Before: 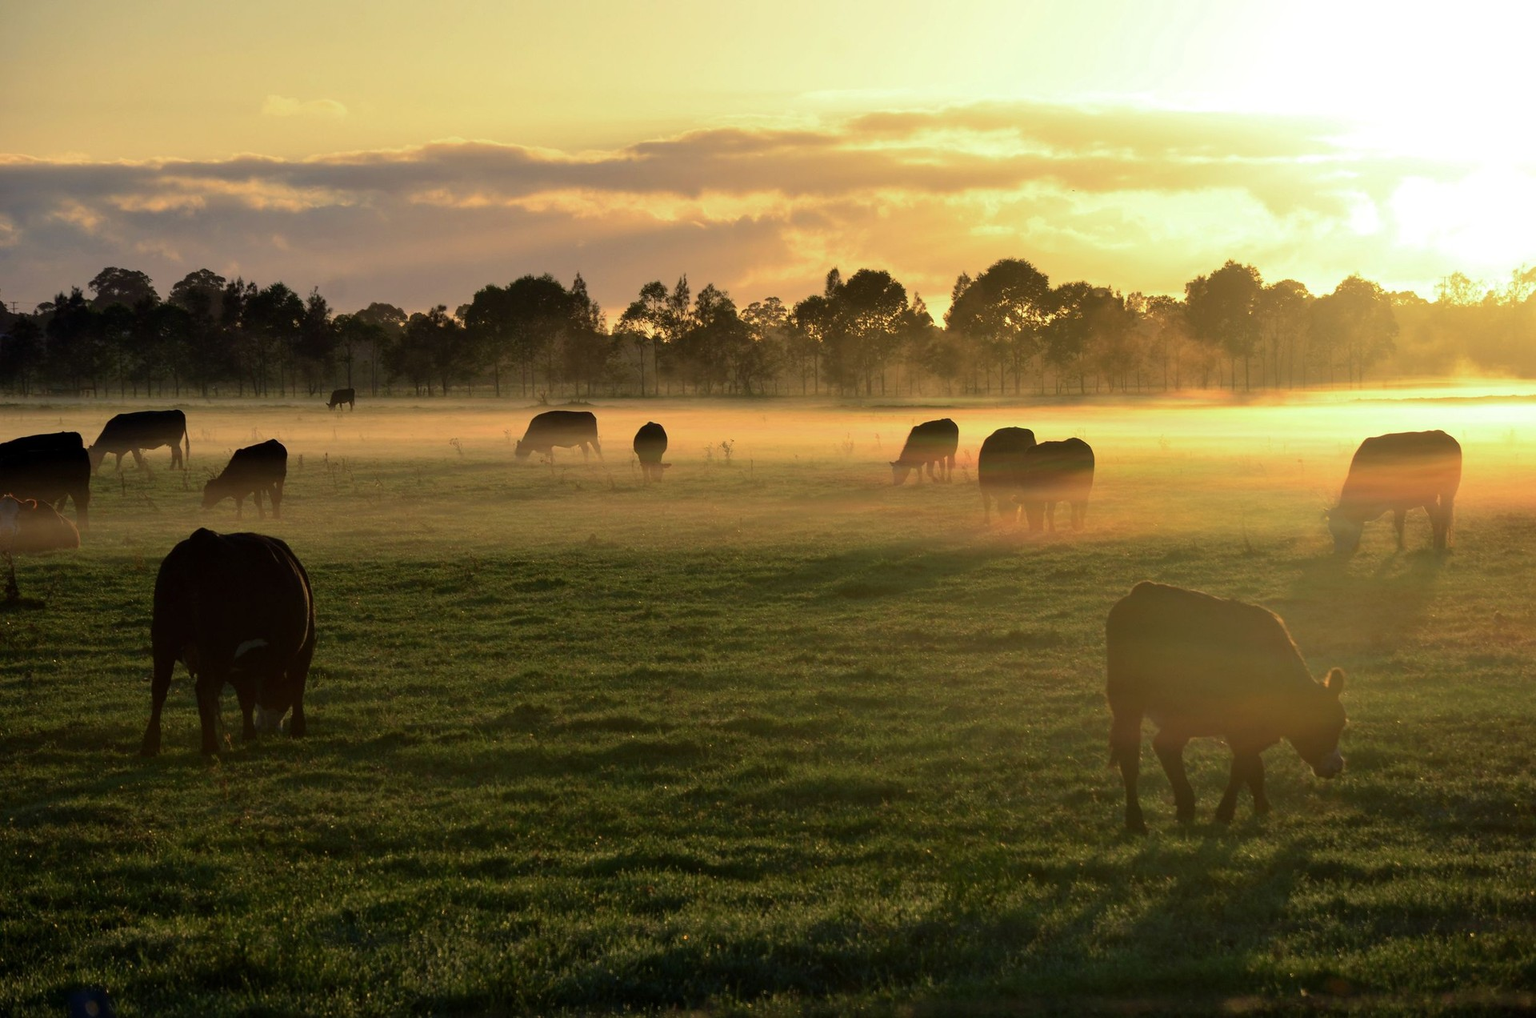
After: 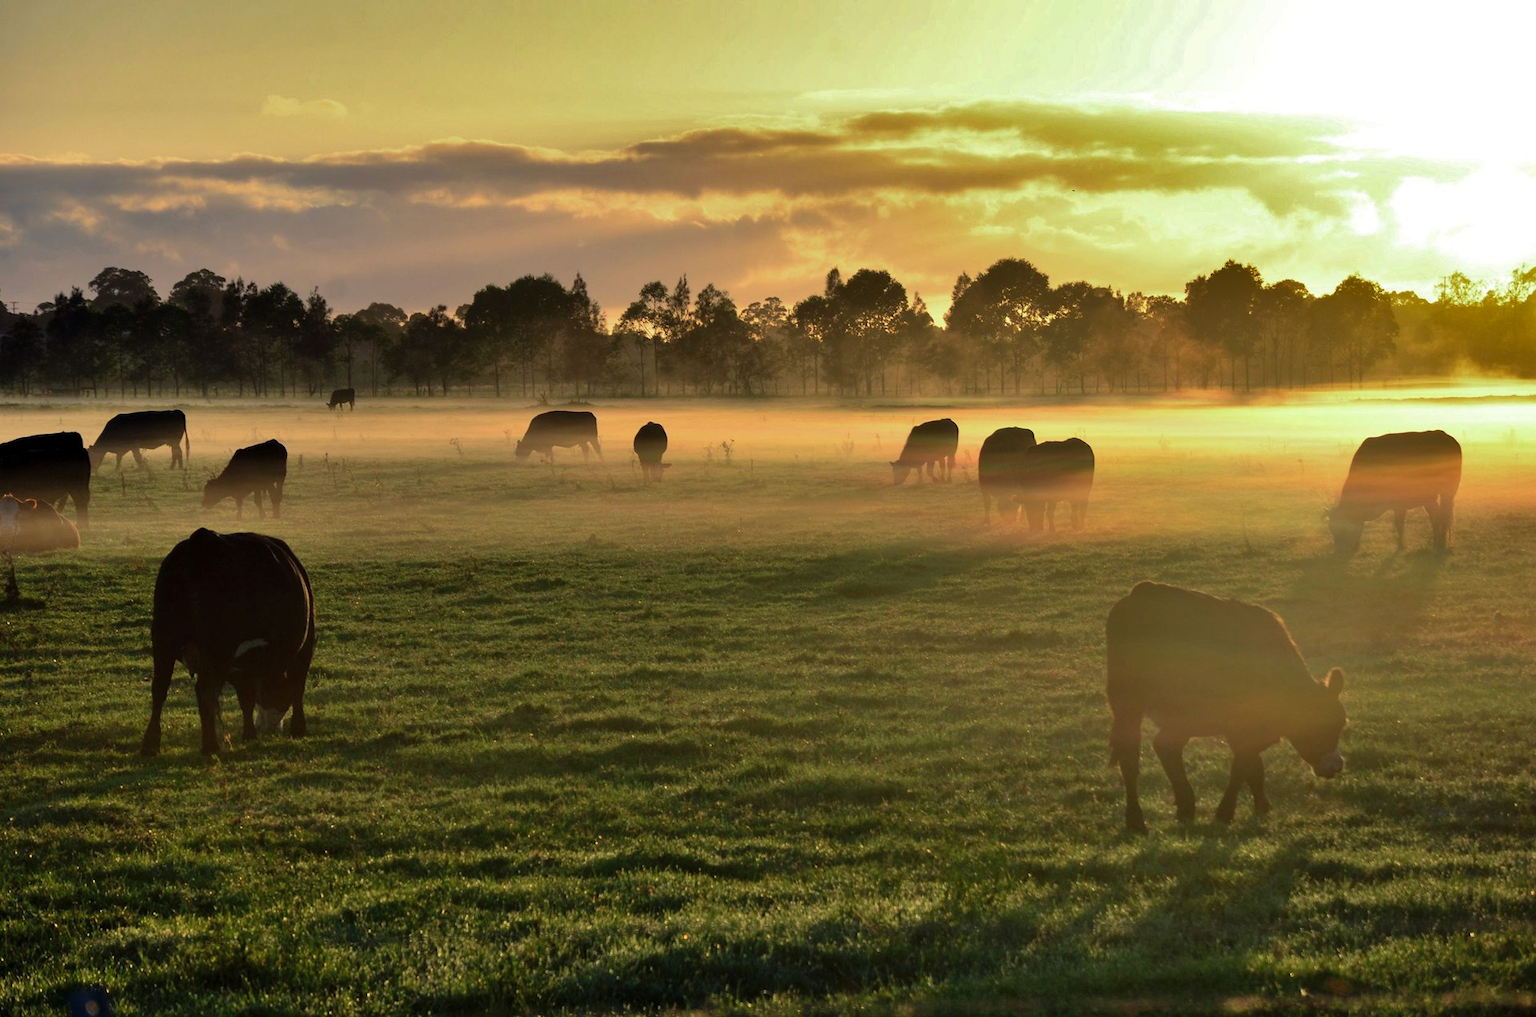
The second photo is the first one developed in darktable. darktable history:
shadows and highlights: radius 101.66, shadows 50.57, highlights -64.76, soften with gaussian
